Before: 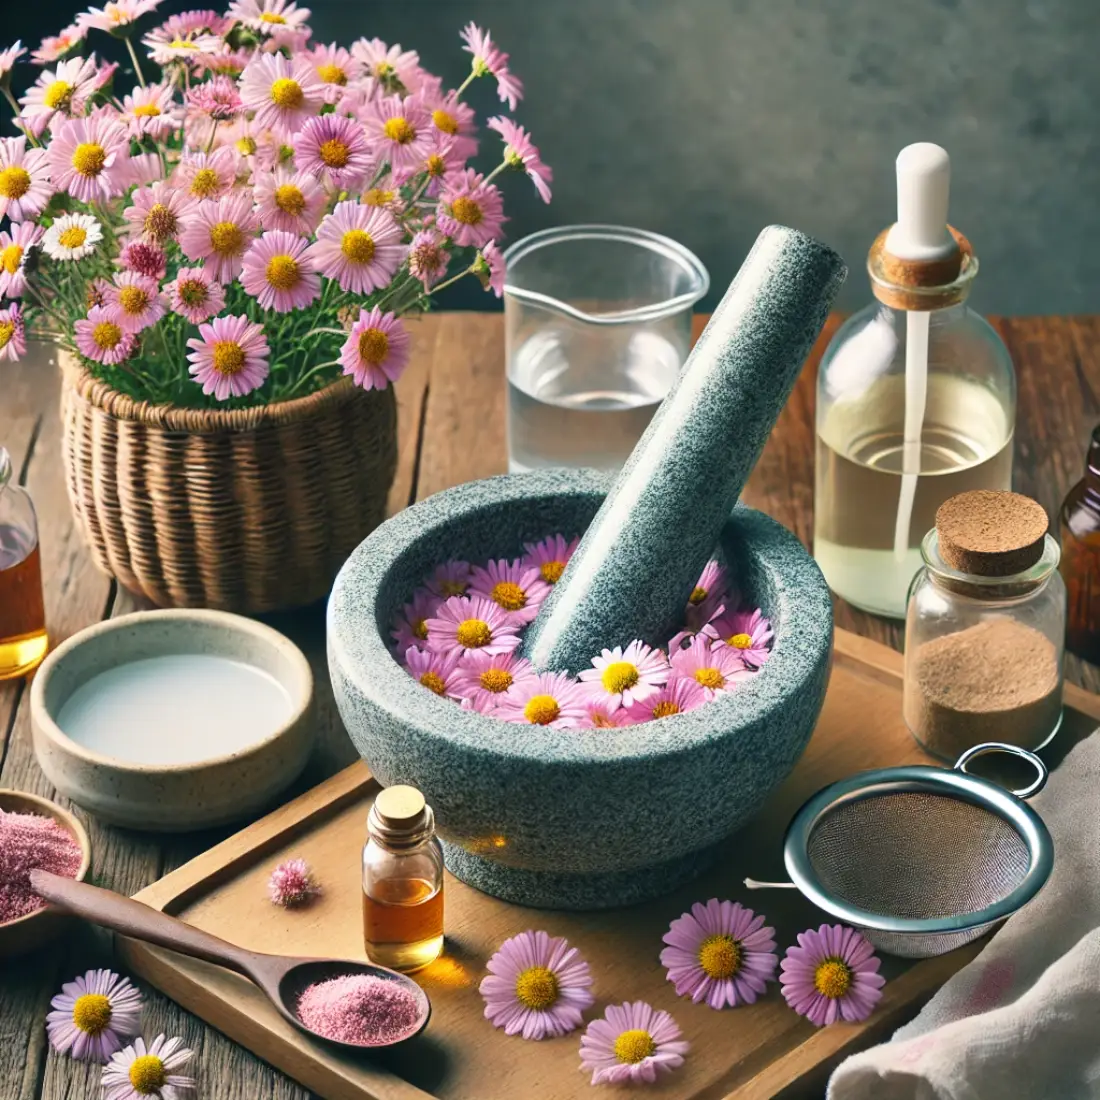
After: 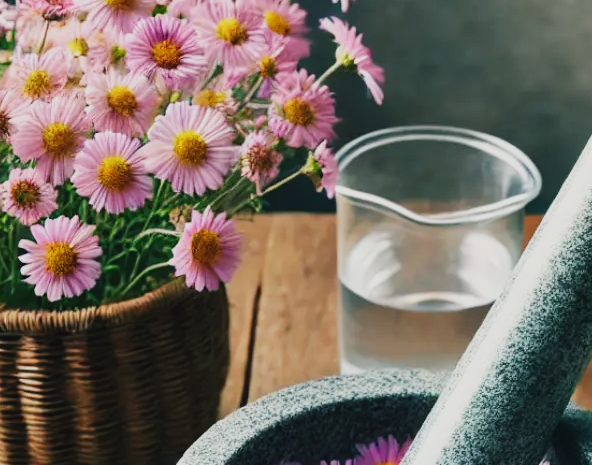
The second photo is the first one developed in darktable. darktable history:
exposure: black level correction -0.015, exposure -0.125 EV, compensate highlight preservation false
sigmoid: contrast 1.8, skew -0.2, preserve hue 0%, red attenuation 0.1, red rotation 0.035, green attenuation 0.1, green rotation -0.017, blue attenuation 0.15, blue rotation -0.052, base primaries Rec2020
crop: left 15.306%, top 9.065%, right 30.789%, bottom 48.638%
